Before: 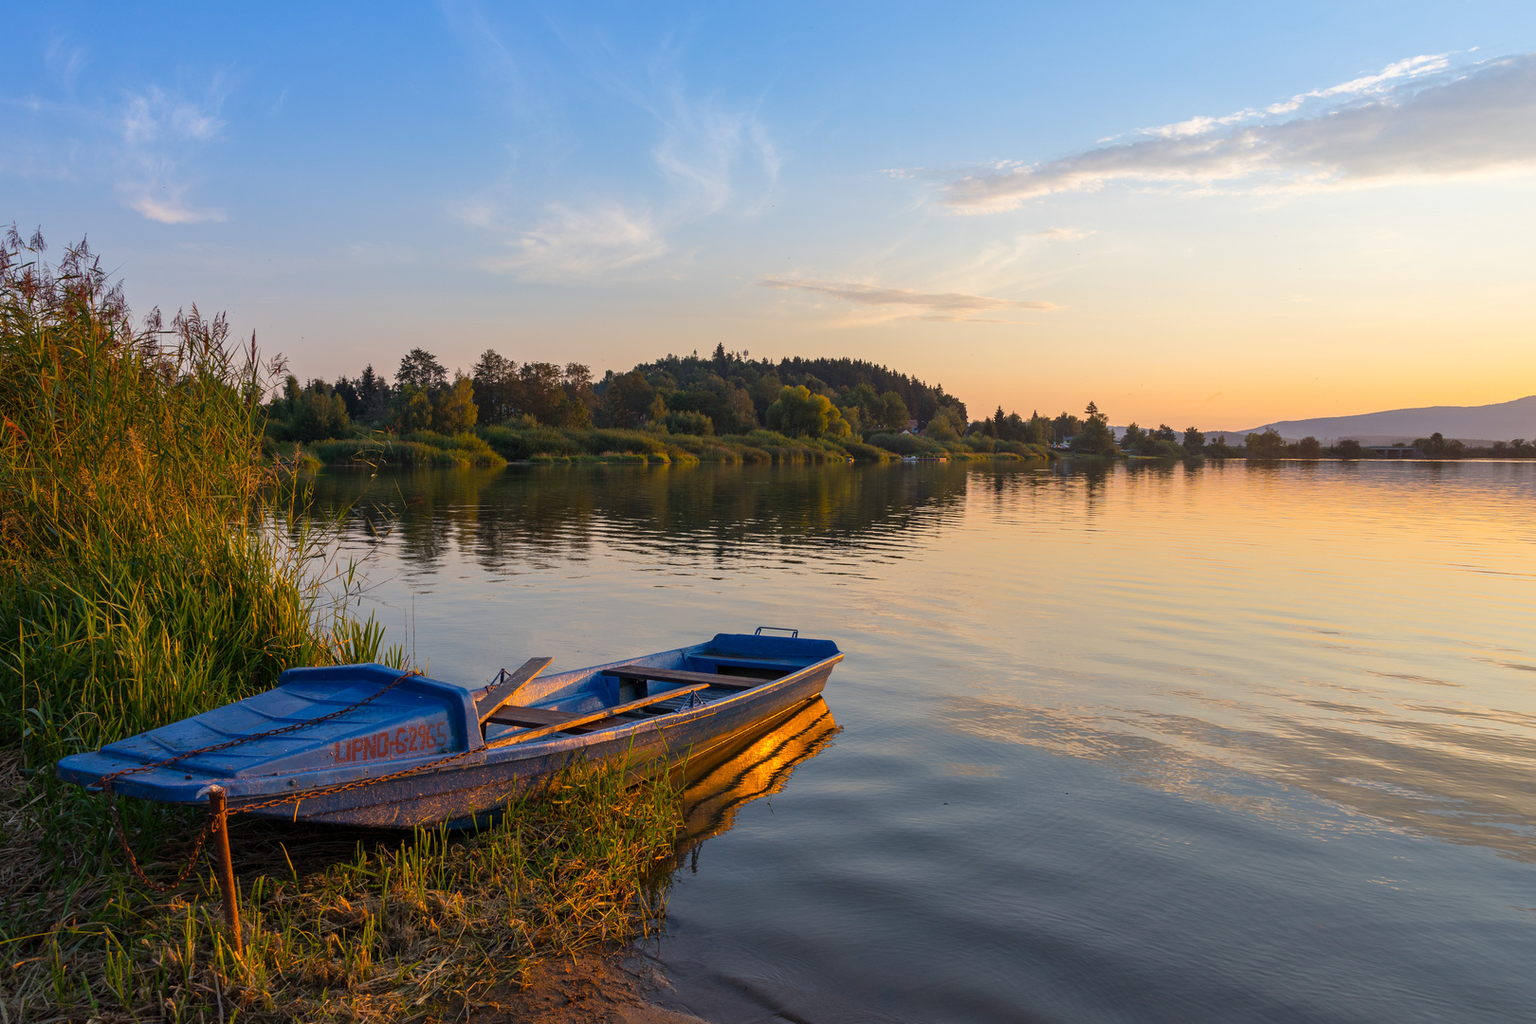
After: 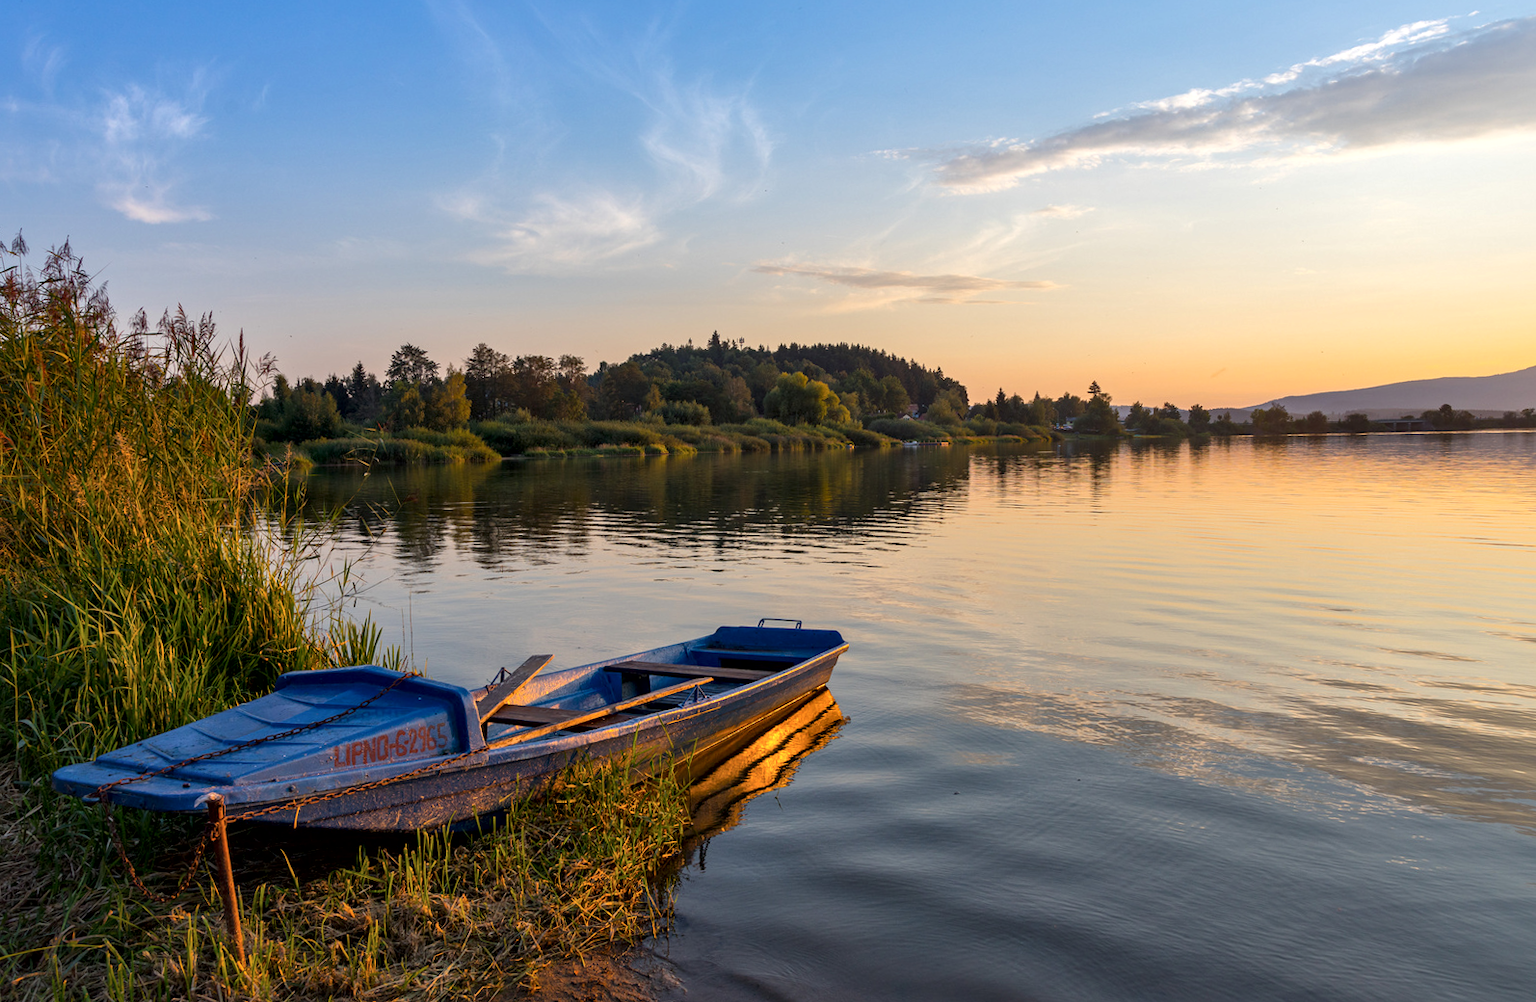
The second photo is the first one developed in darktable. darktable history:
local contrast: mode bilateral grid, contrast 25, coarseness 60, detail 151%, midtone range 0.2
tone equalizer: on, module defaults
rotate and perspective: rotation -1.42°, crop left 0.016, crop right 0.984, crop top 0.035, crop bottom 0.965
